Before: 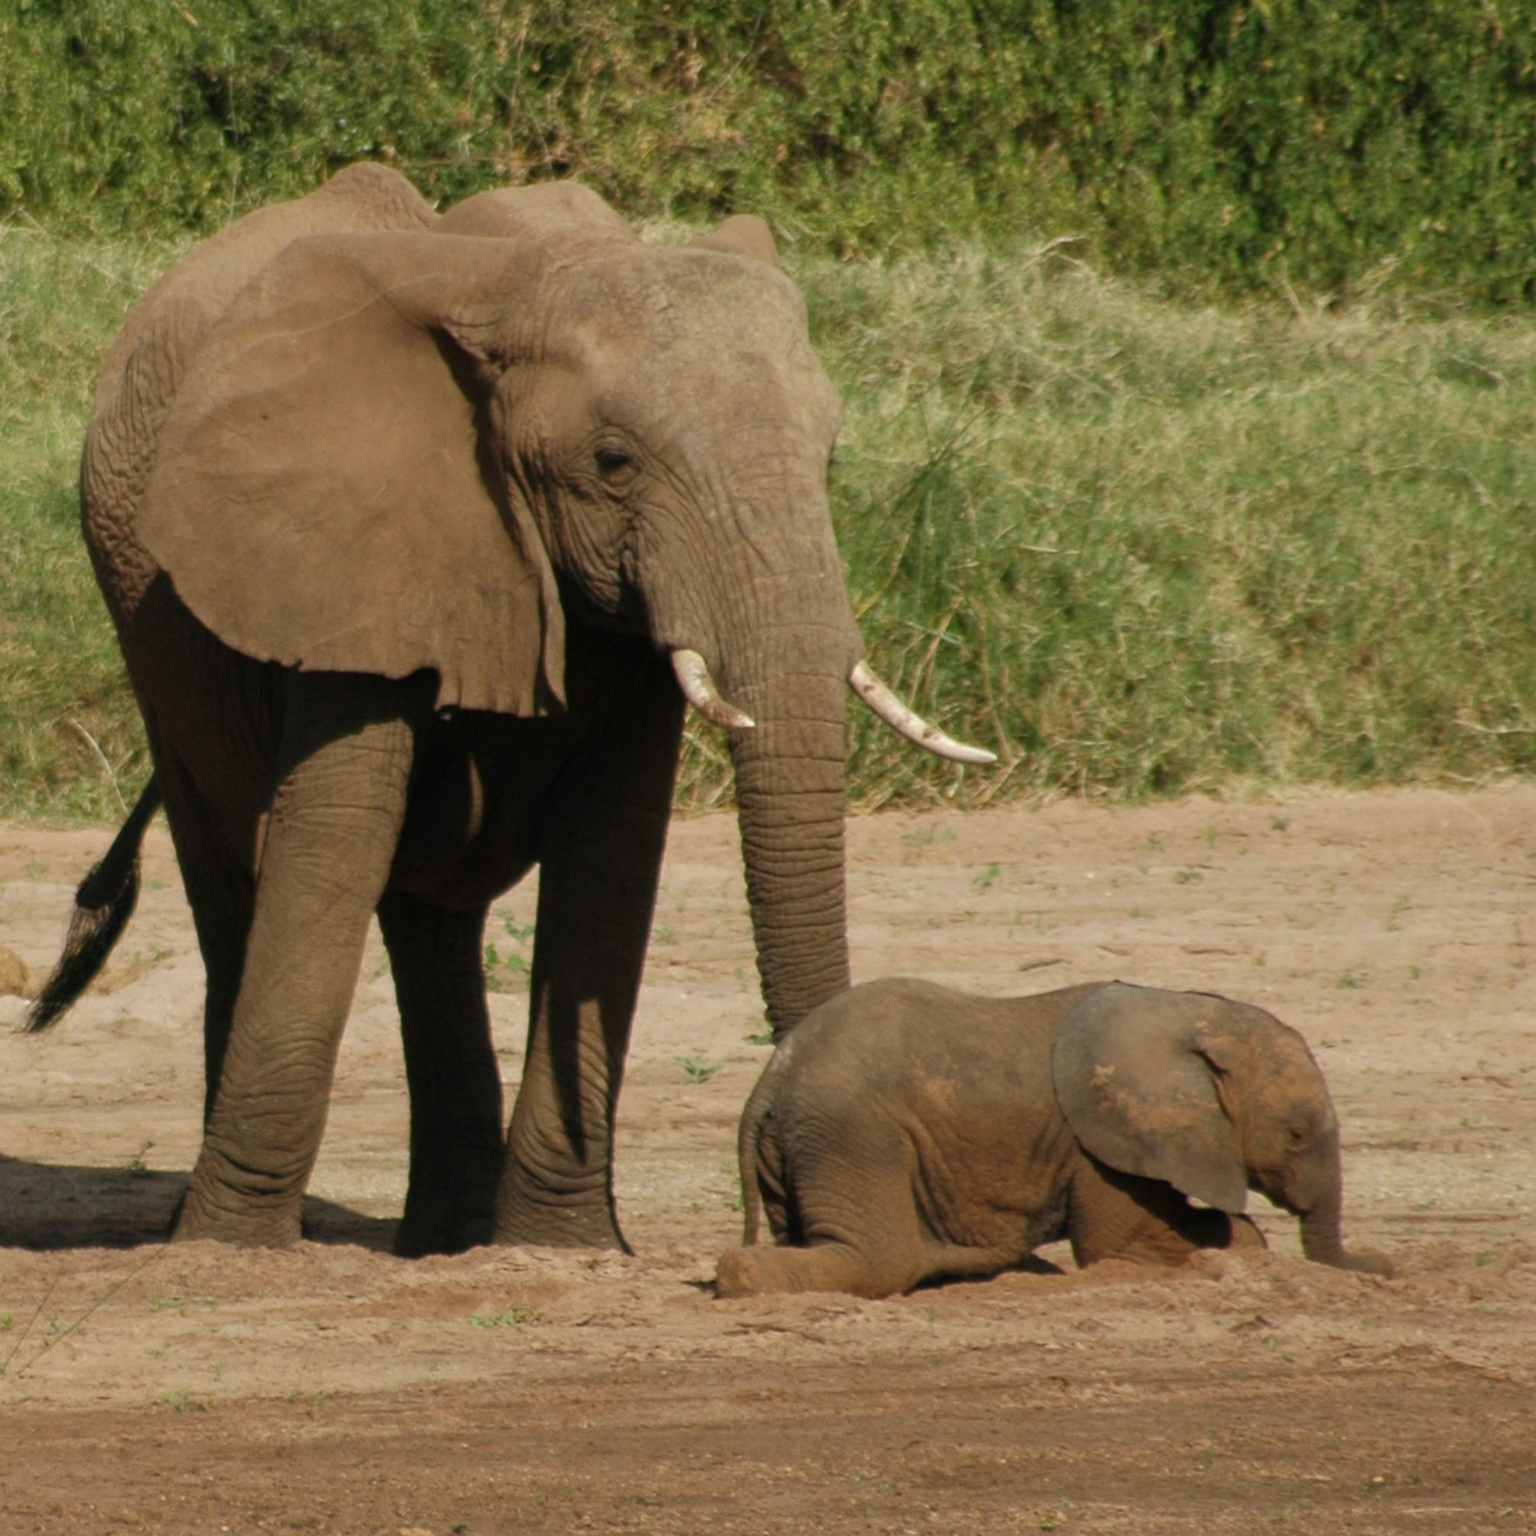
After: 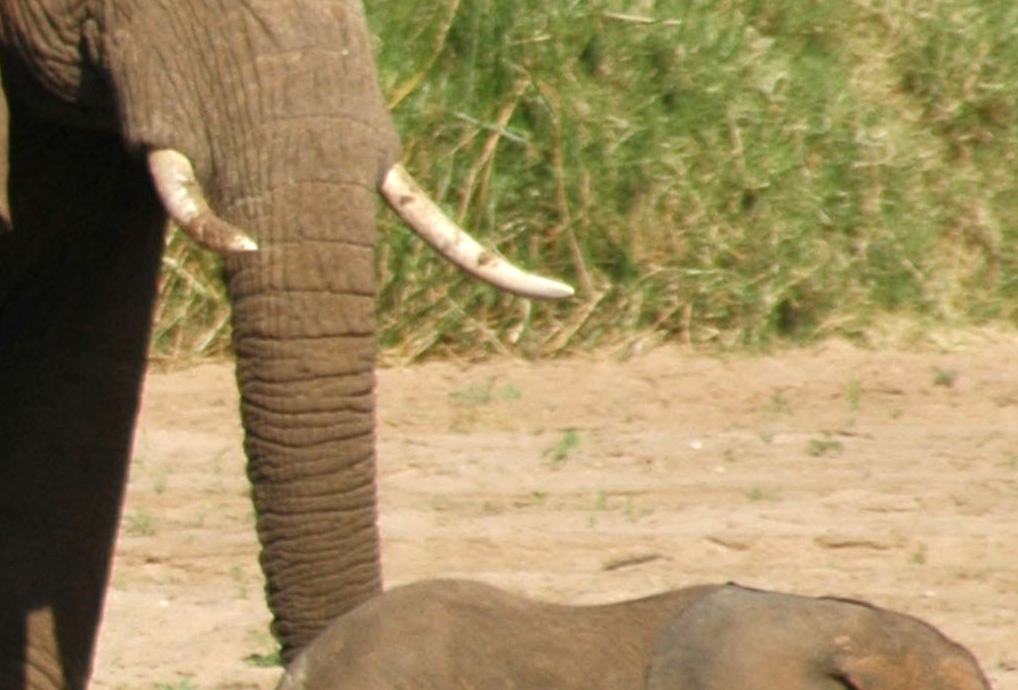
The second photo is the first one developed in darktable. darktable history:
crop: left 36.372%, top 34.882%, right 13.006%, bottom 30.777%
exposure: exposure 0.567 EV, compensate highlight preservation false
